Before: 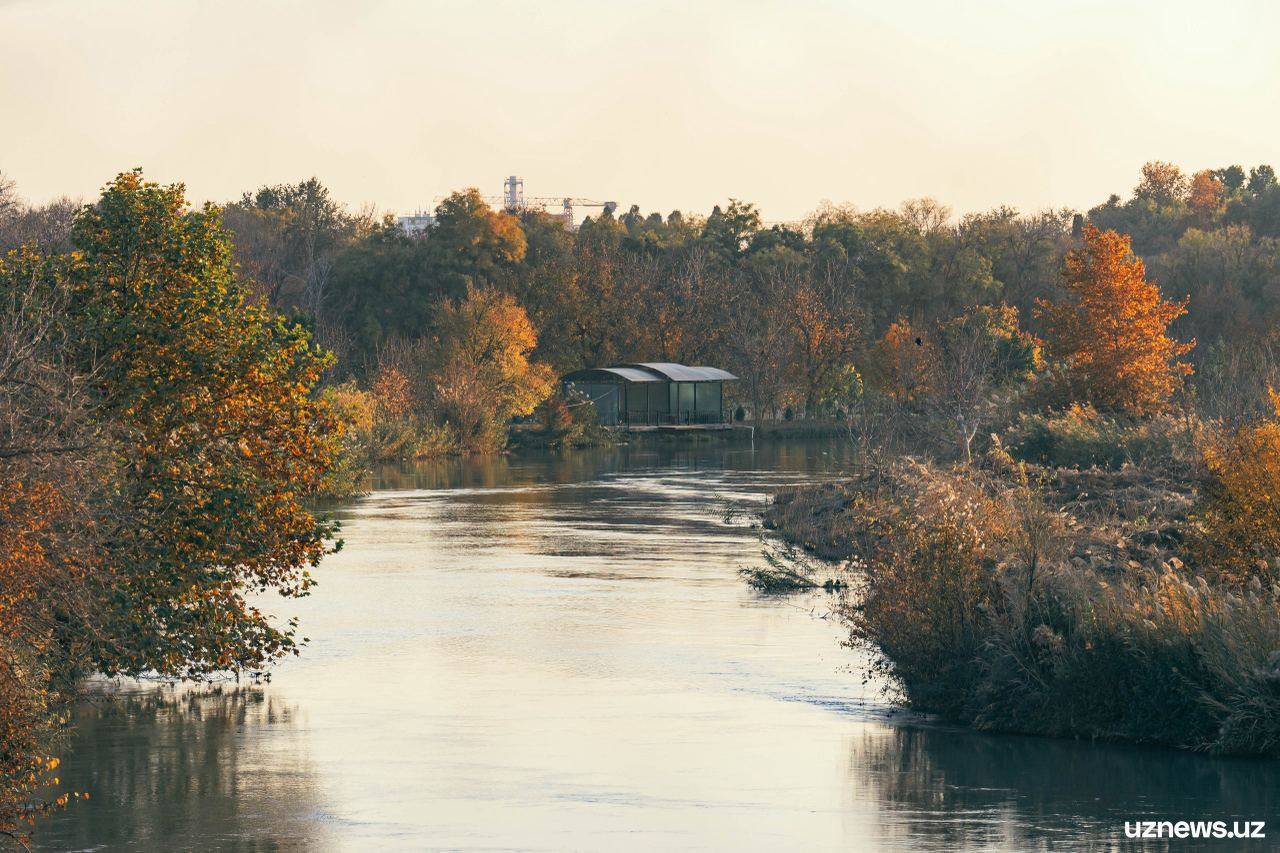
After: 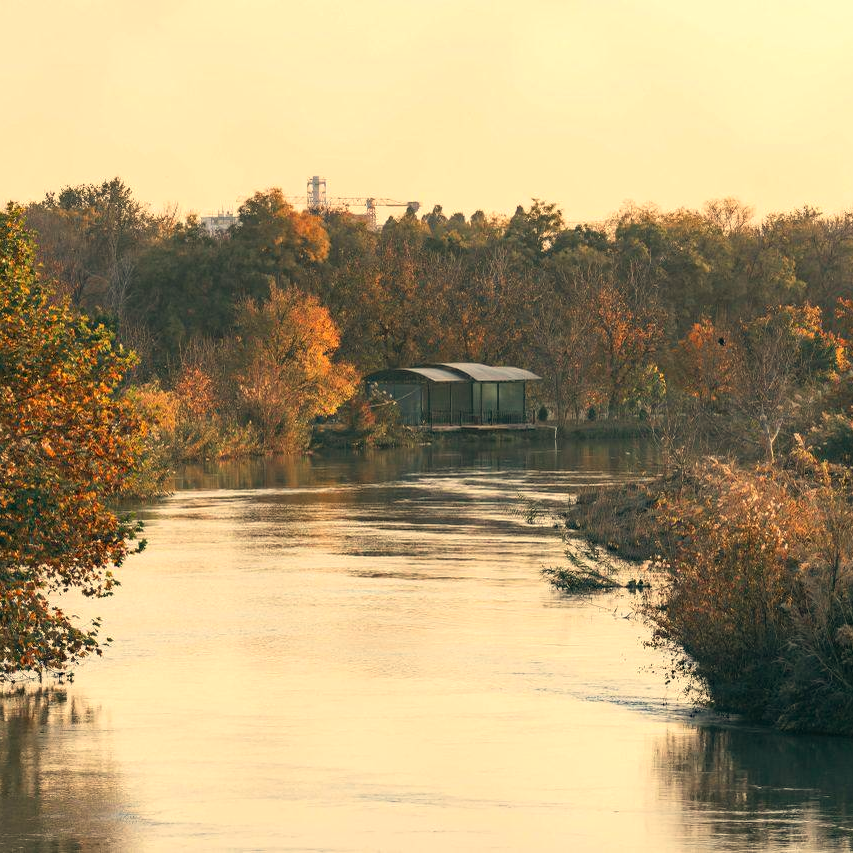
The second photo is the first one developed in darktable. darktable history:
white balance: red 1.123, blue 0.83
crop and rotate: left 15.446%, right 17.836%
